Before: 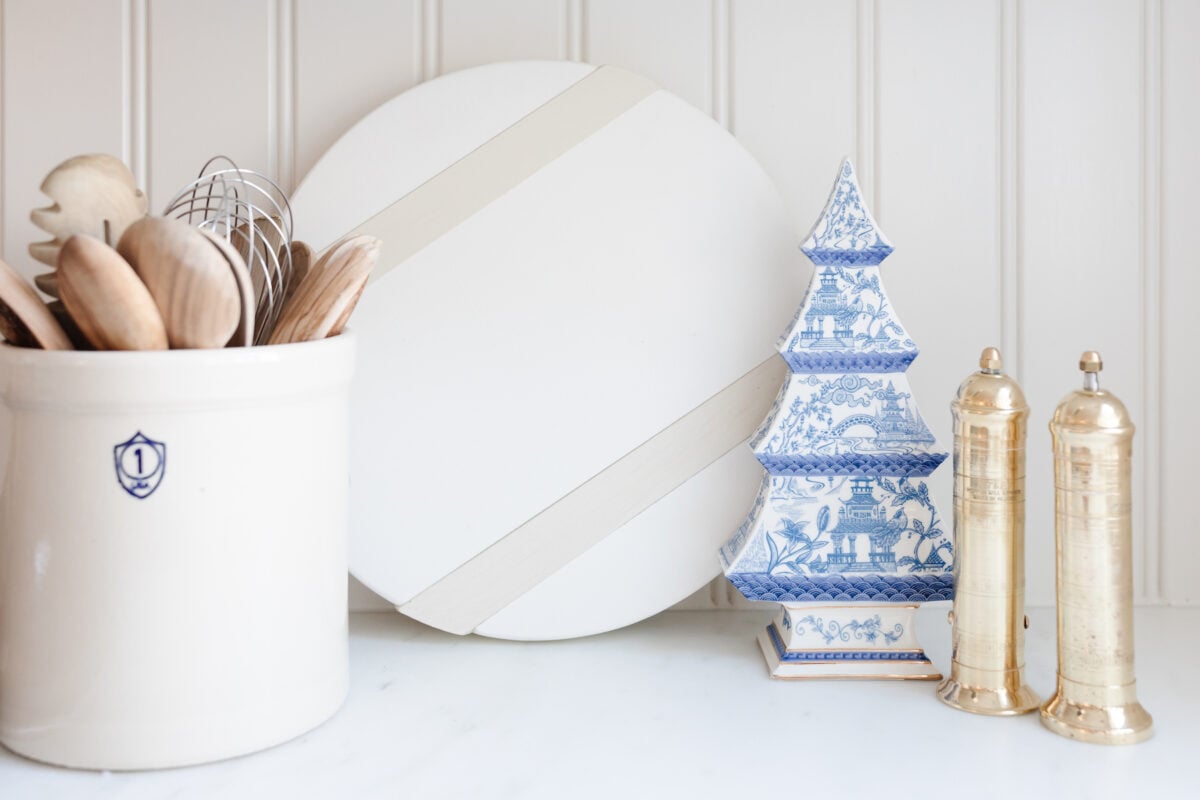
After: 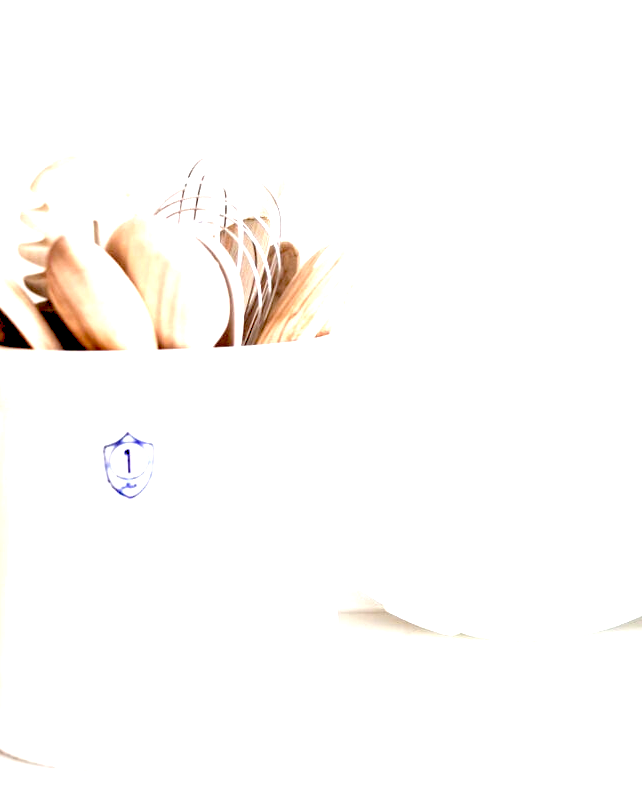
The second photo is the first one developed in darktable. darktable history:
exposure: black level correction 0.015, exposure 1.782 EV, compensate highlight preservation false
tone equalizer: edges refinement/feathering 500, mask exposure compensation -1.57 EV, preserve details no
crop: left 0.996%, right 45.403%, bottom 0.081%
